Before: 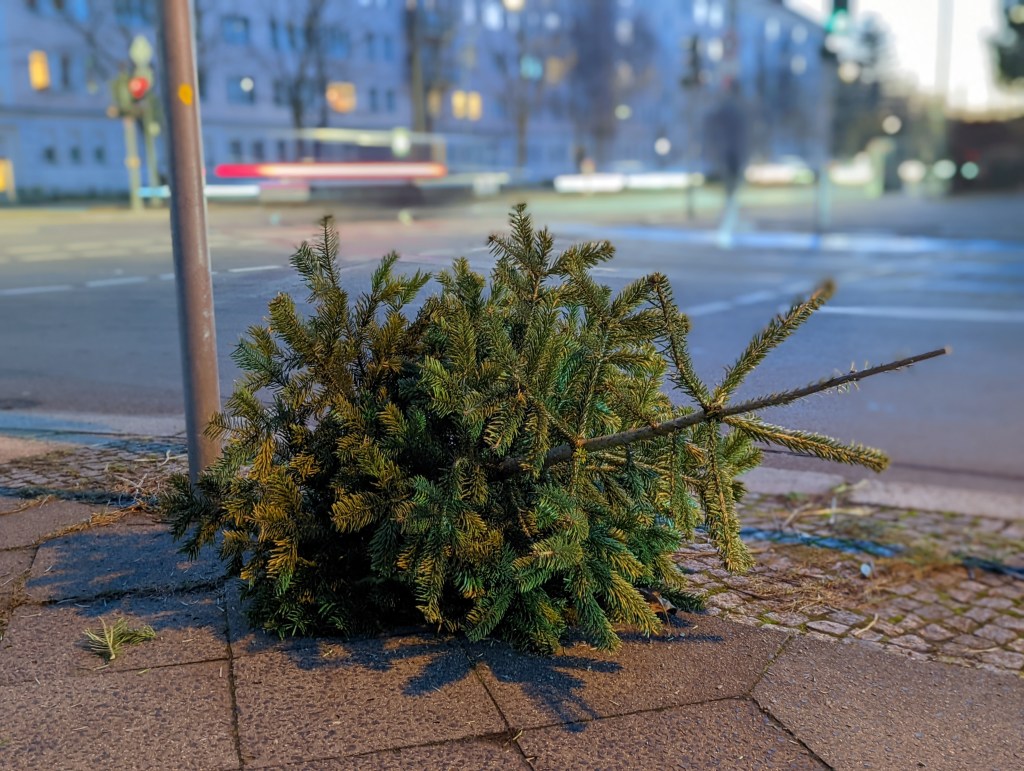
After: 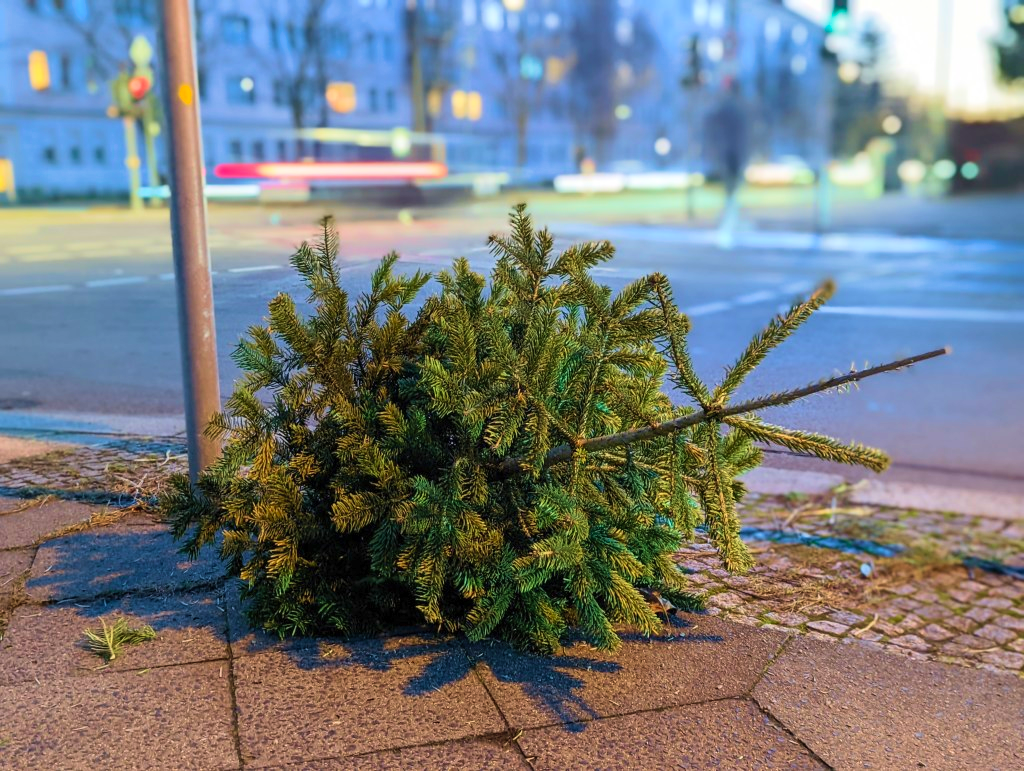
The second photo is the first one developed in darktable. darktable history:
contrast brightness saturation: contrast 0.199, brightness 0.164, saturation 0.217
velvia: strength 44.83%
